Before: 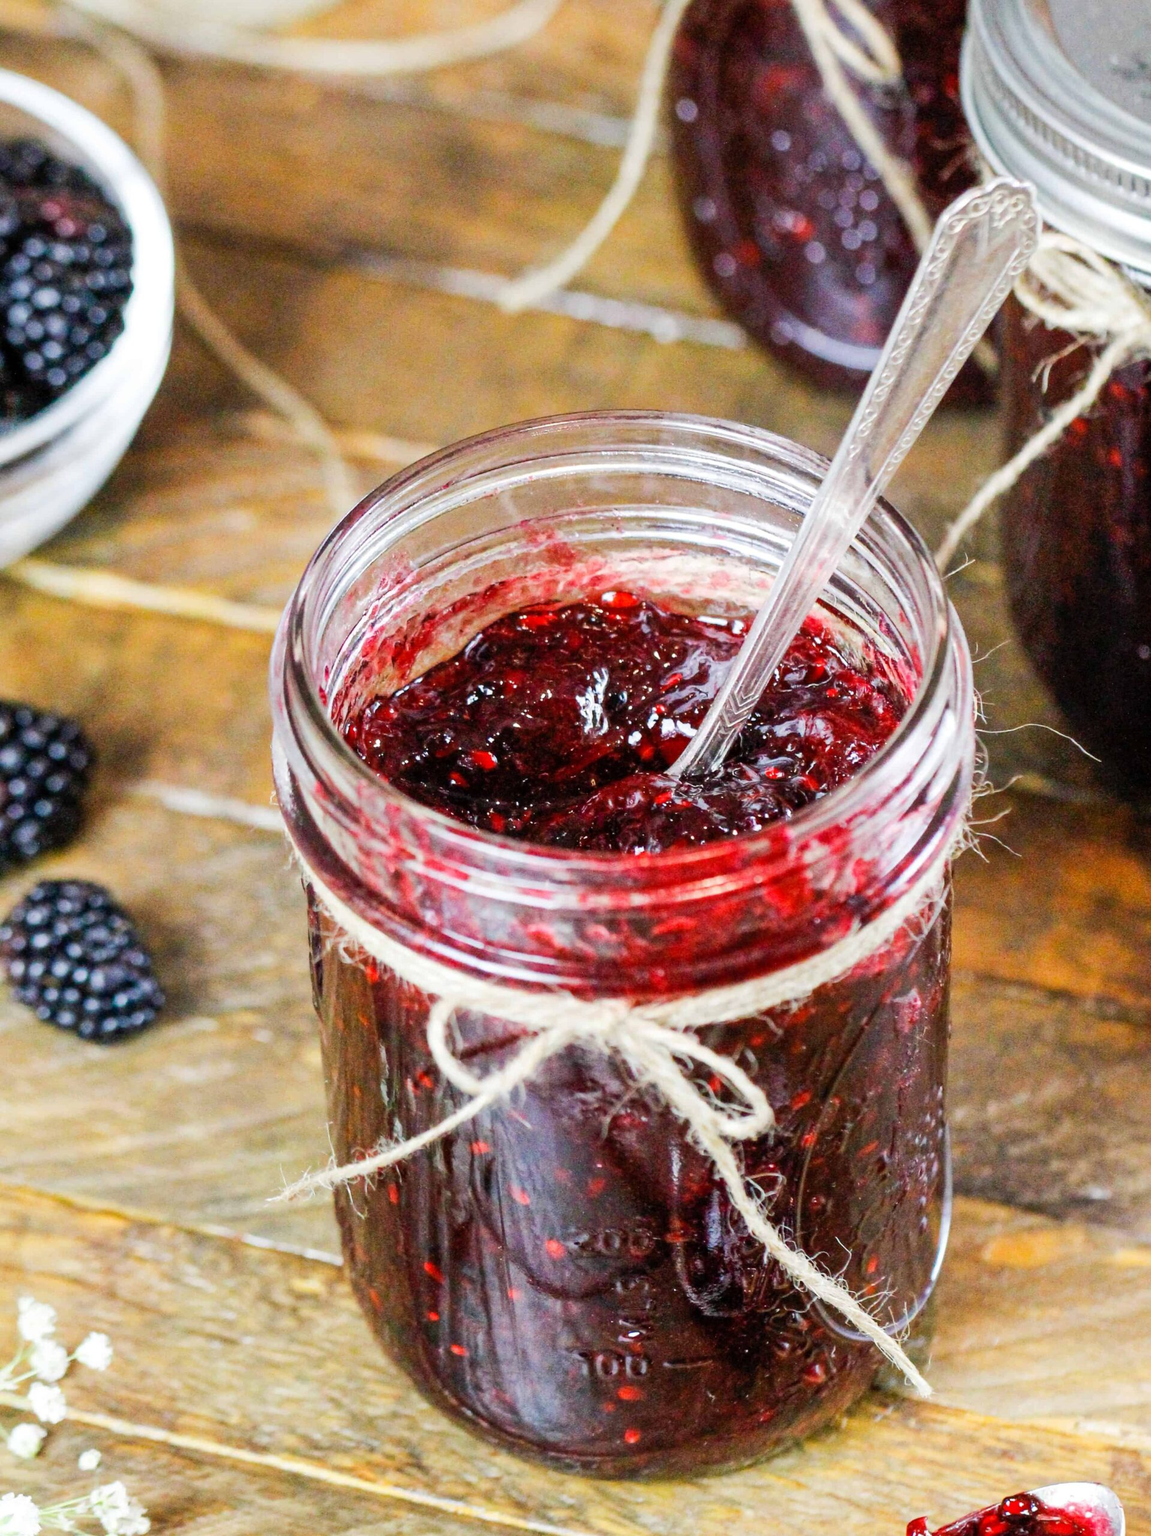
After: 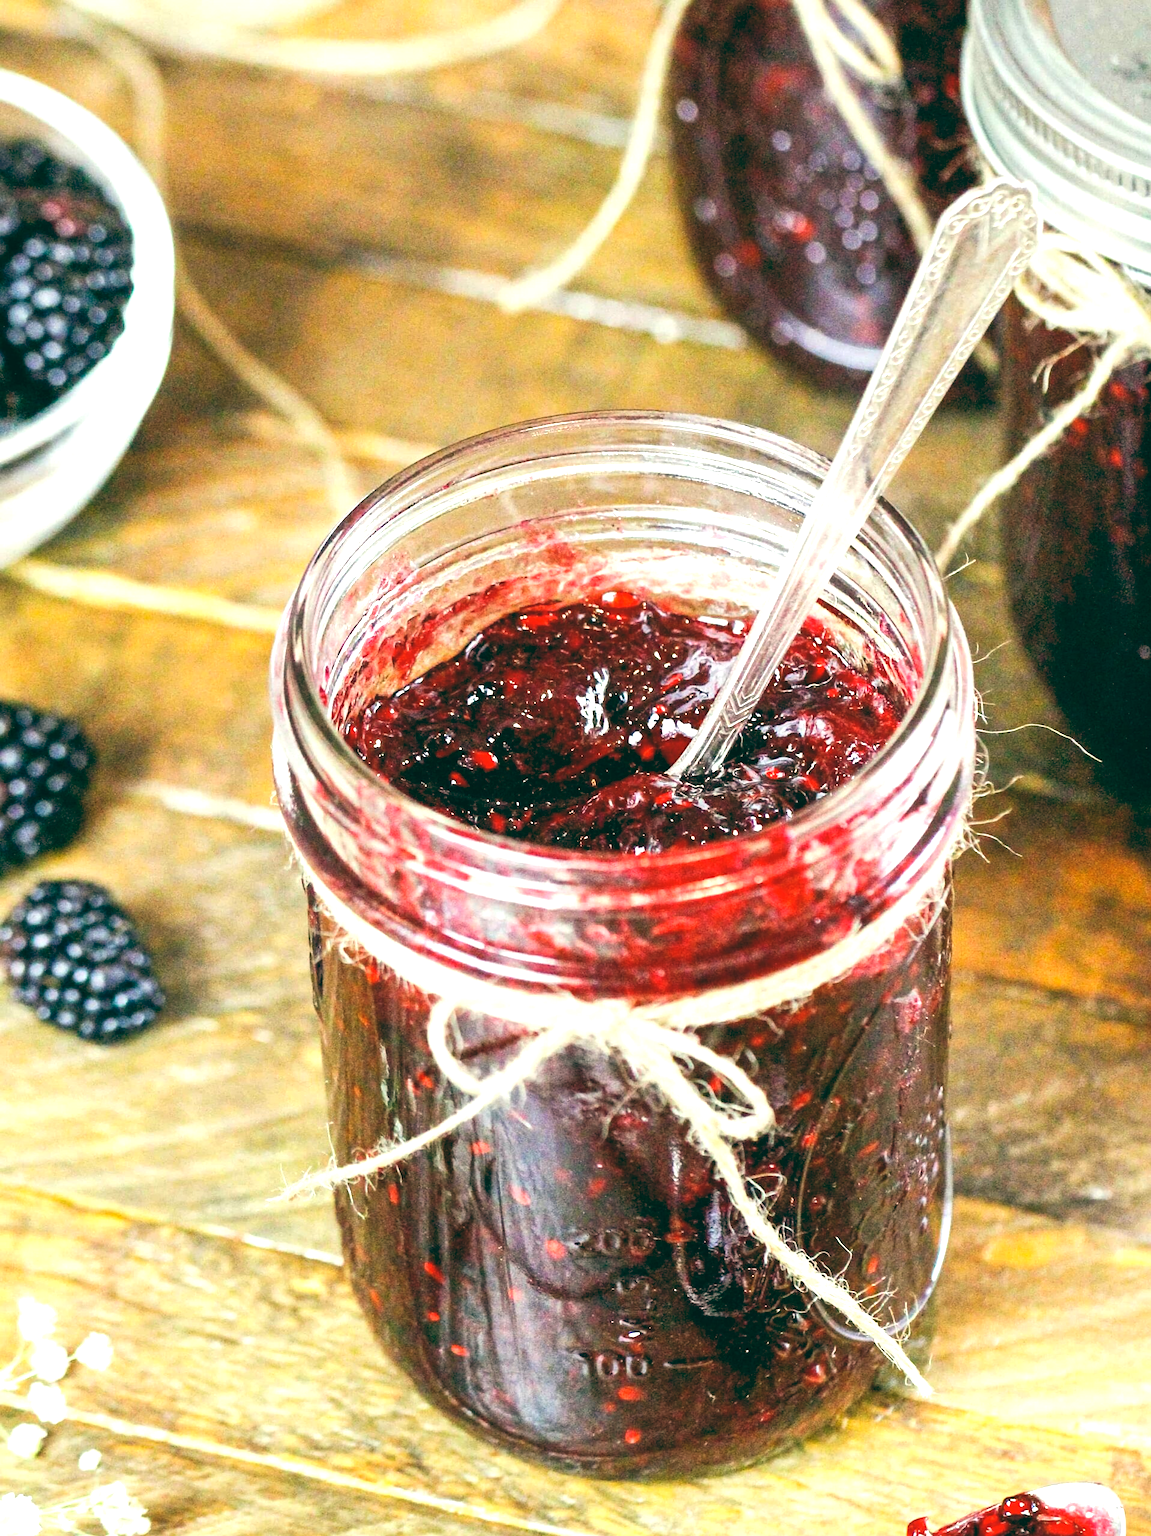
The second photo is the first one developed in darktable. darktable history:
sharpen: amount 0.2
exposure: black level correction 0, exposure 0.877 EV, compensate exposure bias true, compensate highlight preservation false
color balance: lift [1.005, 0.99, 1.007, 1.01], gamma [1, 1.034, 1.032, 0.966], gain [0.873, 1.055, 1.067, 0.933]
